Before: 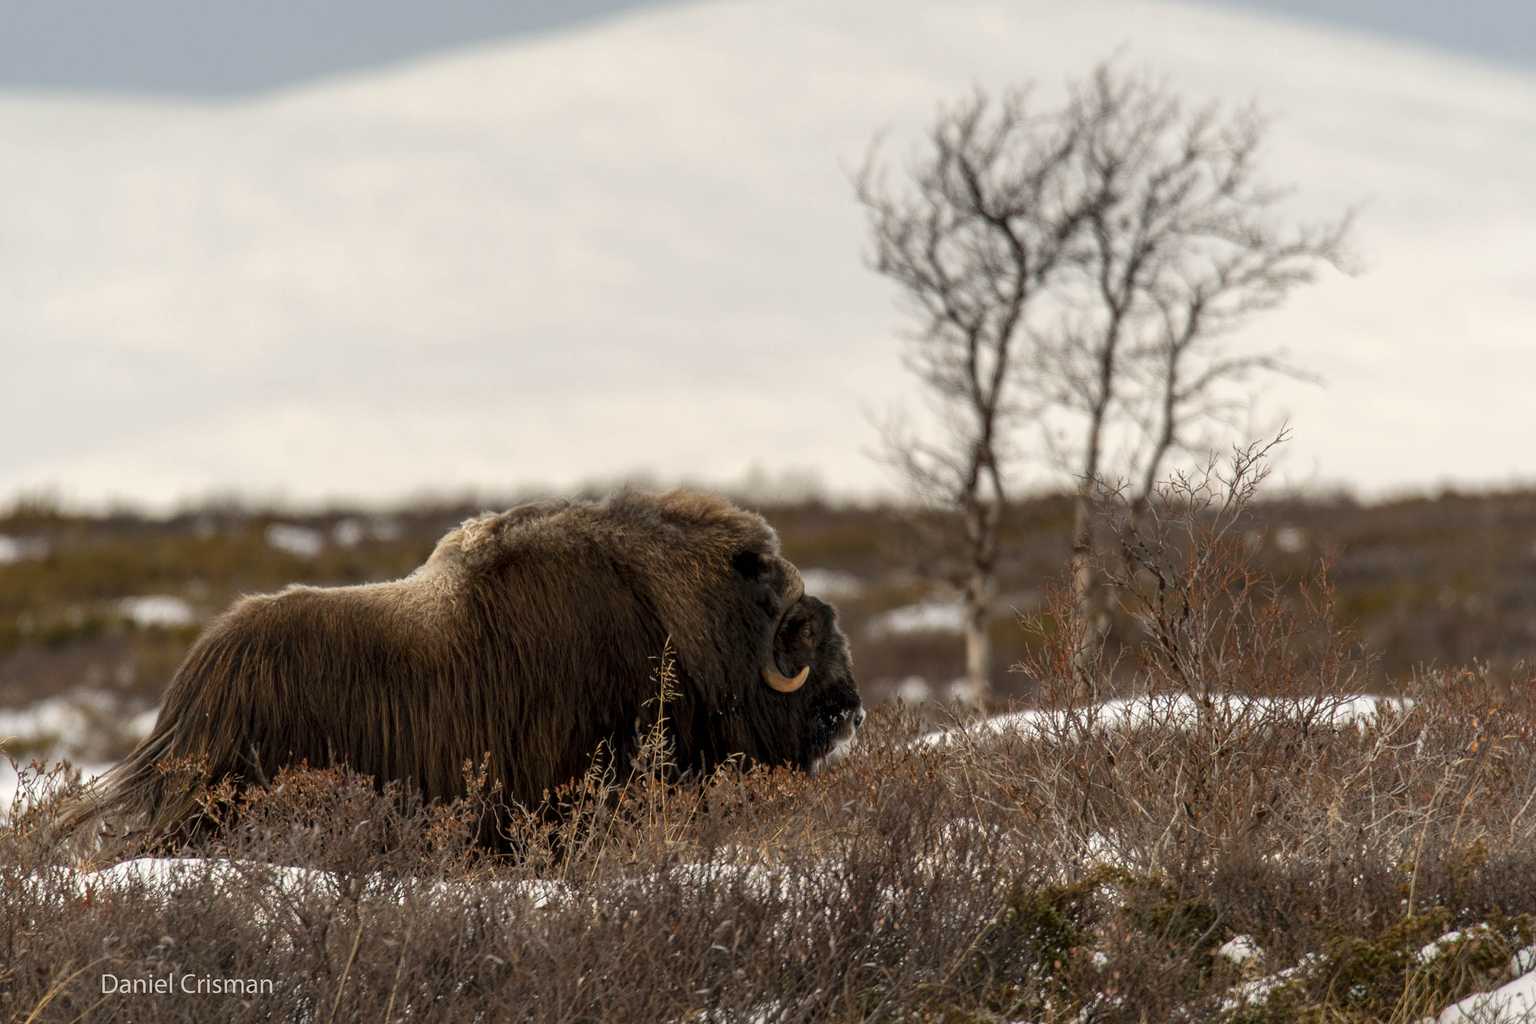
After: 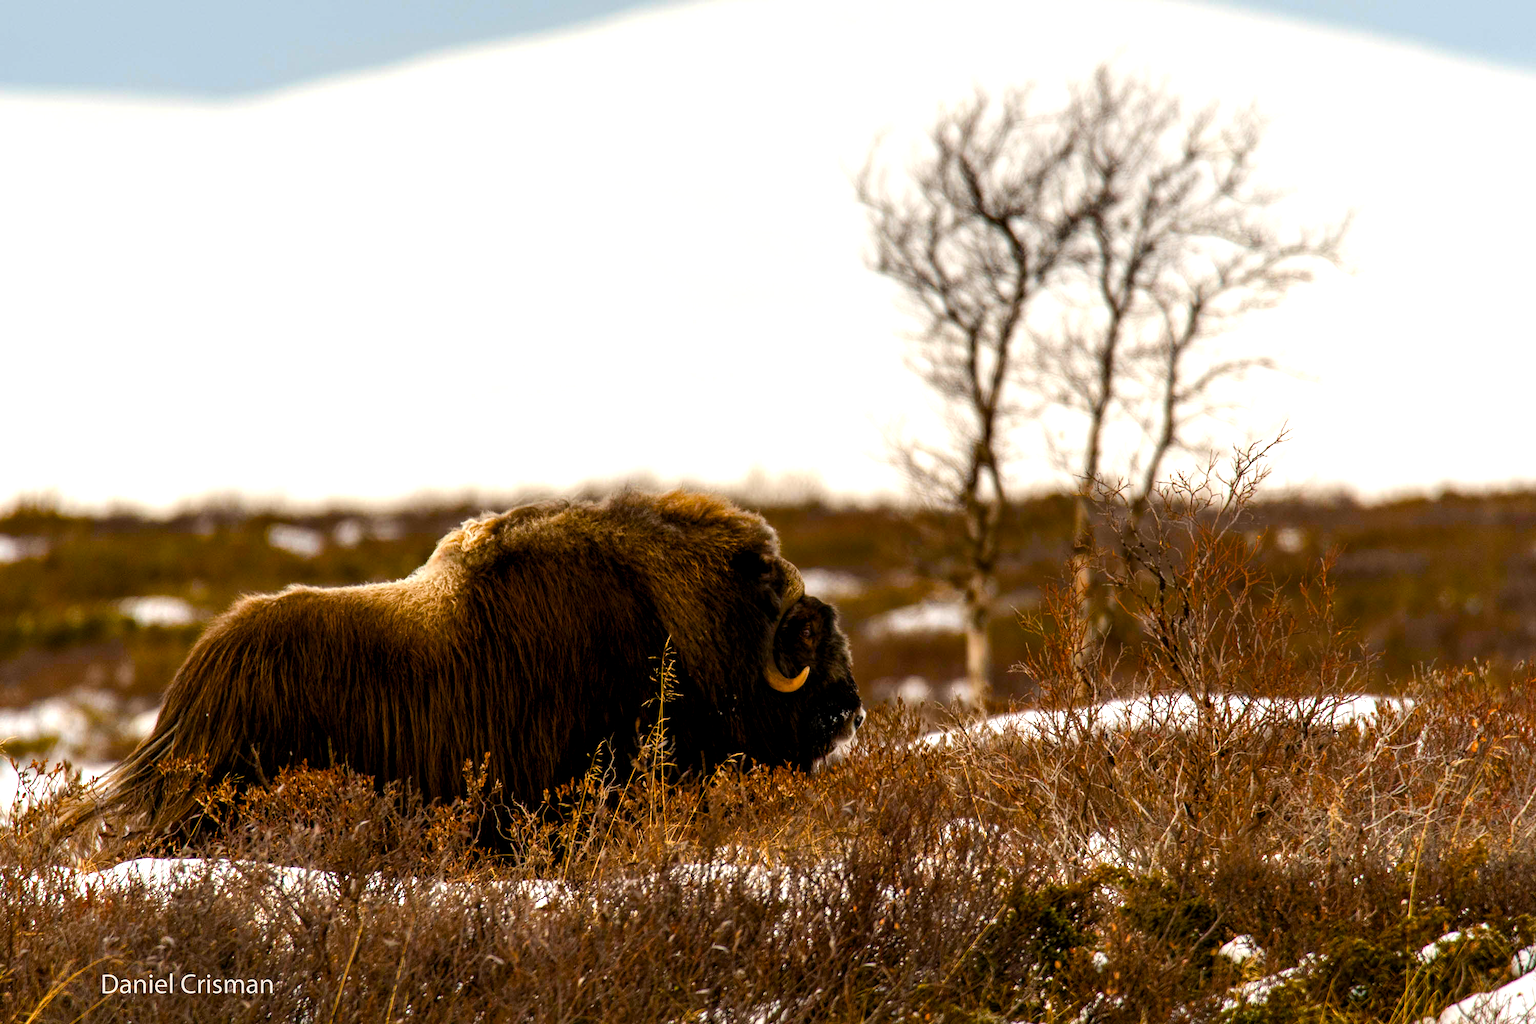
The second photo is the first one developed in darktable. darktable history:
exposure: compensate highlight preservation false
color balance rgb: global offset › luminance -0.37%, perceptual saturation grading › highlights -17.77%, perceptual saturation grading › mid-tones 33.1%, perceptual saturation grading › shadows 50.52%, perceptual brilliance grading › highlights 20%, perceptual brilliance grading › mid-tones 20%, perceptual brilliance grading › shadows -20%, global vibrance 50%
